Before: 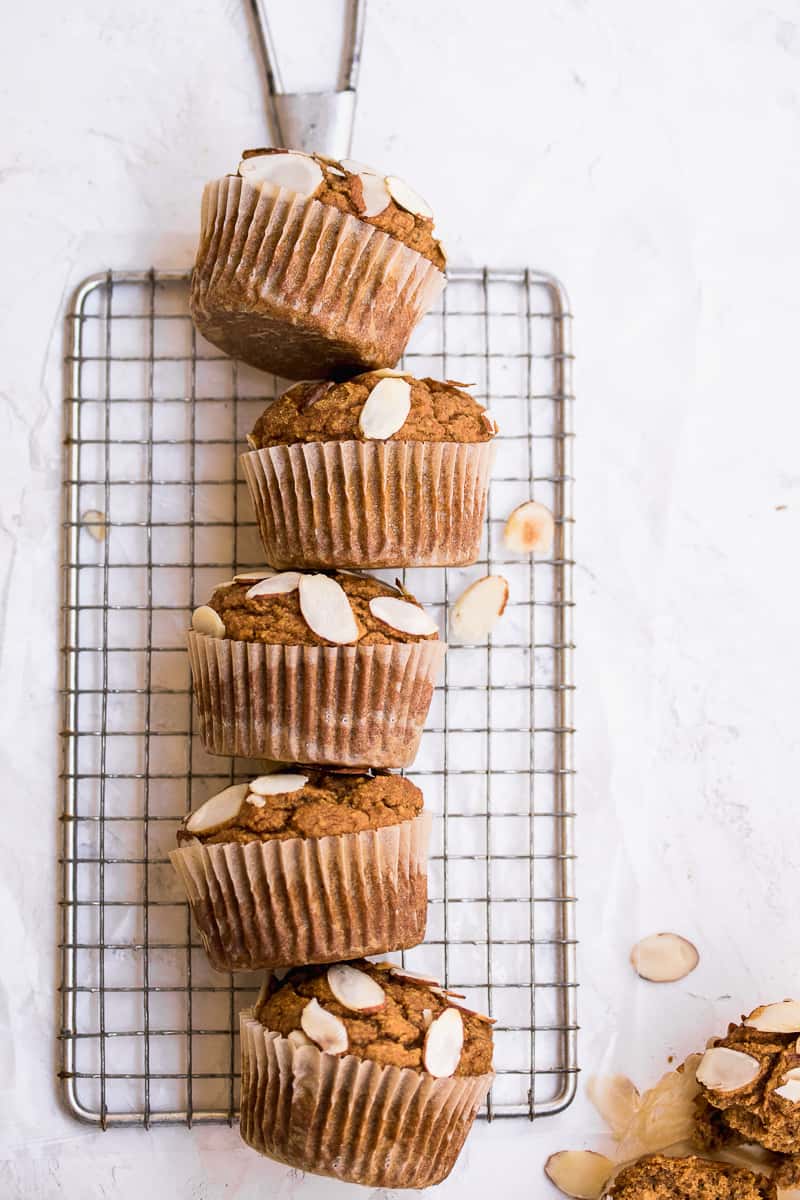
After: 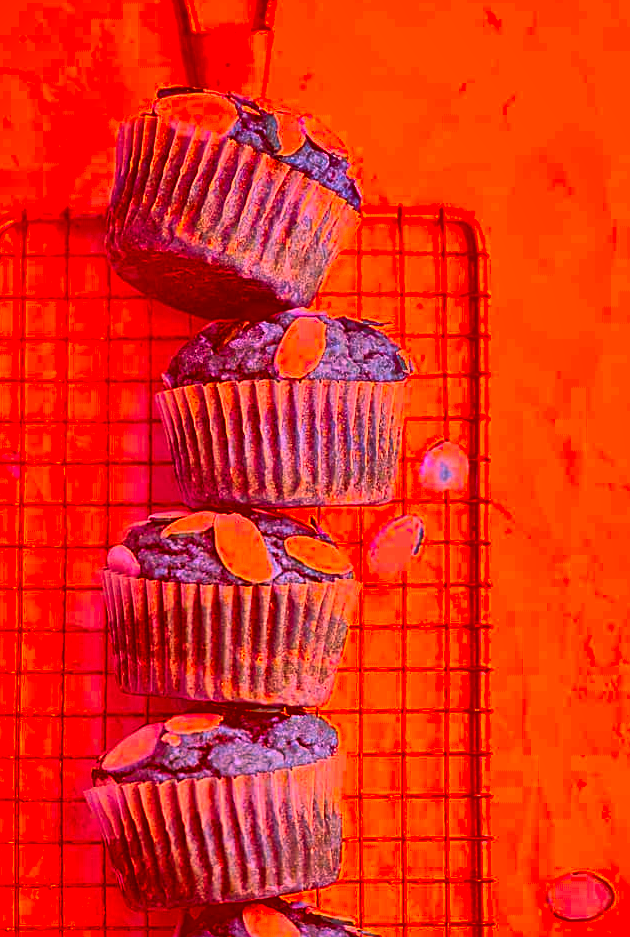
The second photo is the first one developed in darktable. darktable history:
color correction: highlights a* -39.68, highlights b* -40, shadows a* -40, shadows b* -40, saturation -3
crop and rotate: left 10.77%, top 5.1%, right 10.41%, bottom 16.76%
shadows and highlights: shadows 30.63, highlights -63.22, shadows color adjustment 98%, highlights color adjustment 58.61%, soften with gaussian
sharpen: on, module defaults
